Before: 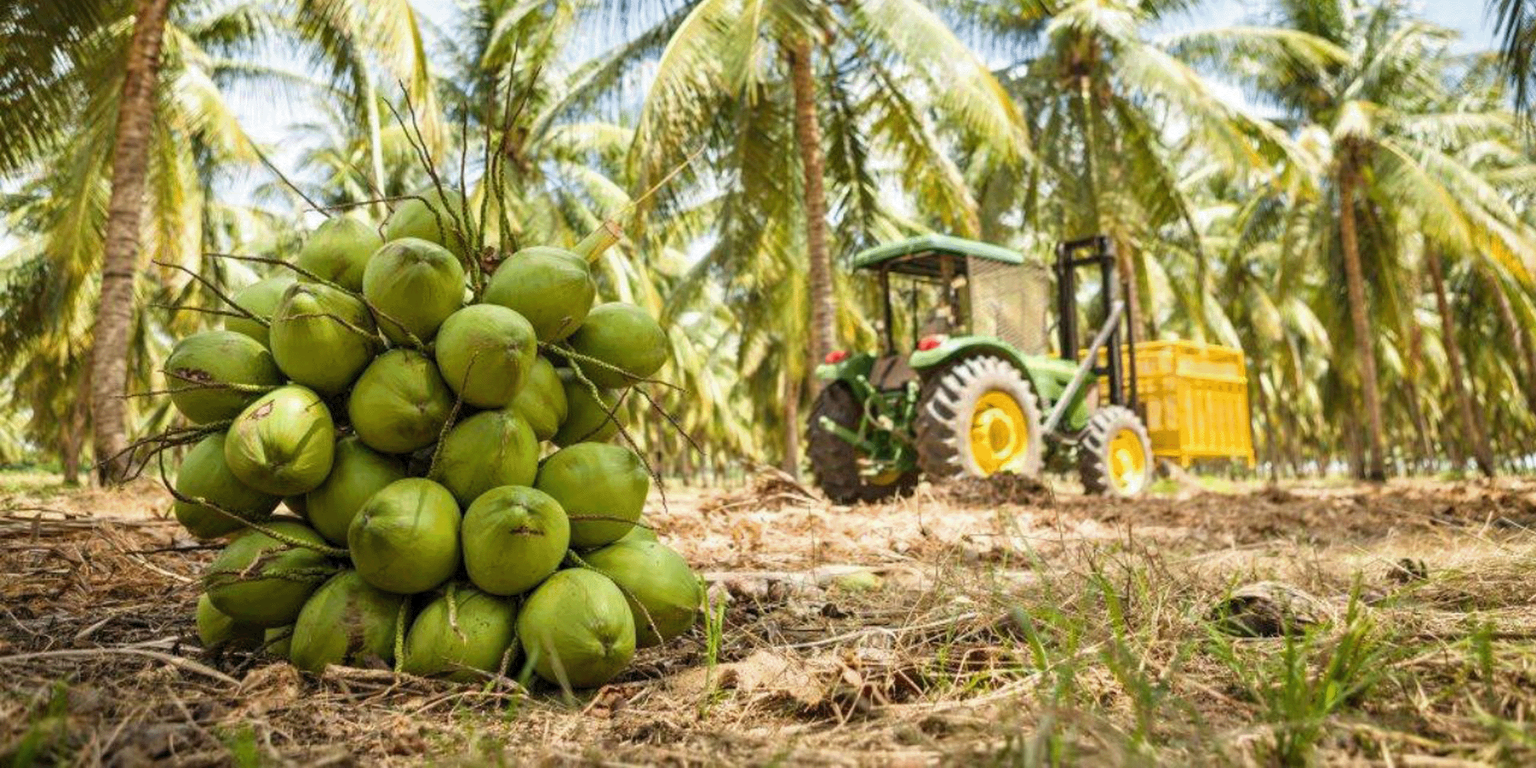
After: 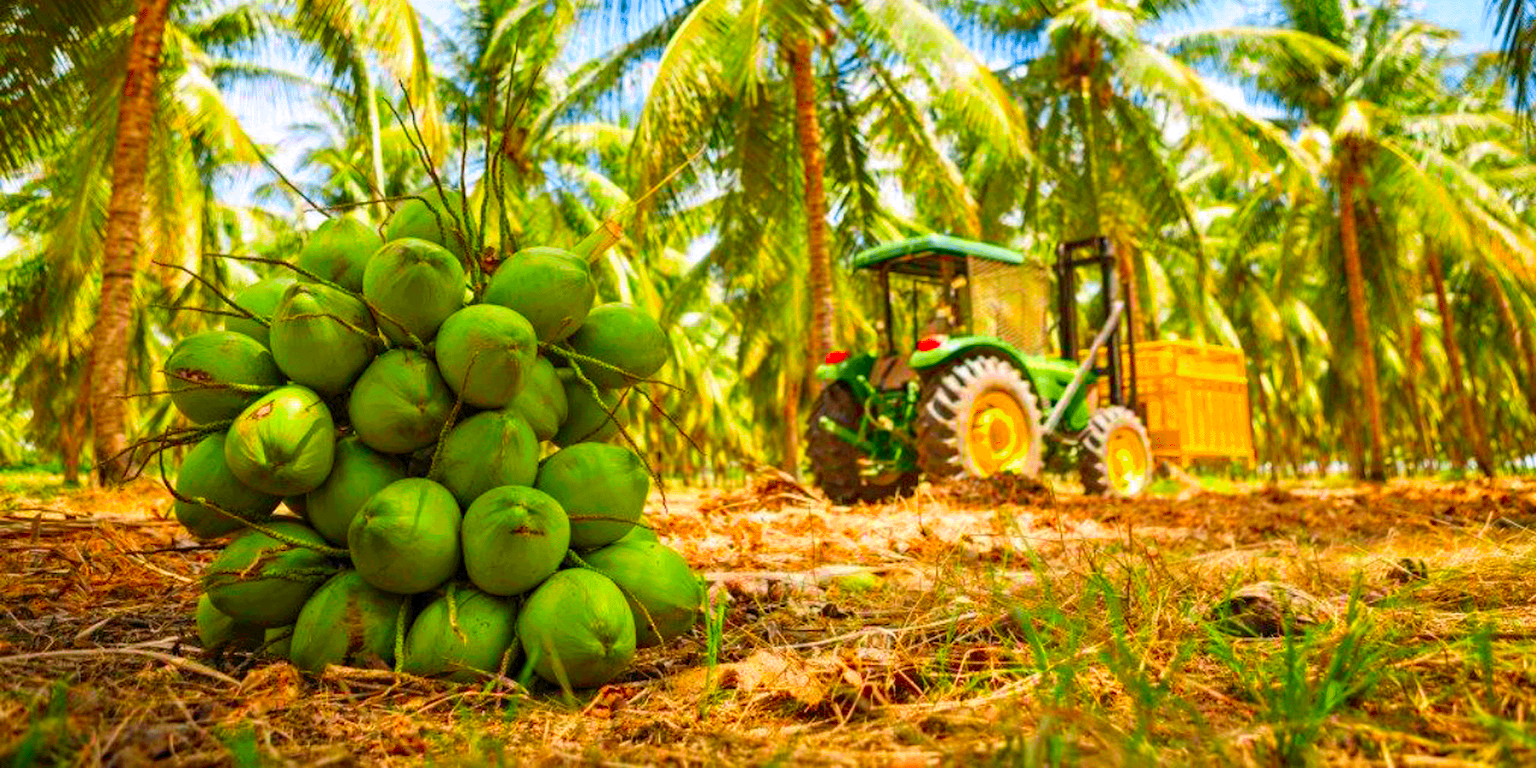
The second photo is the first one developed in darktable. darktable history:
haze removal: compatibility mode true, adaptive false
color correction: highlights a* 1.59, highlights b* -1.7, saturation 2.48
